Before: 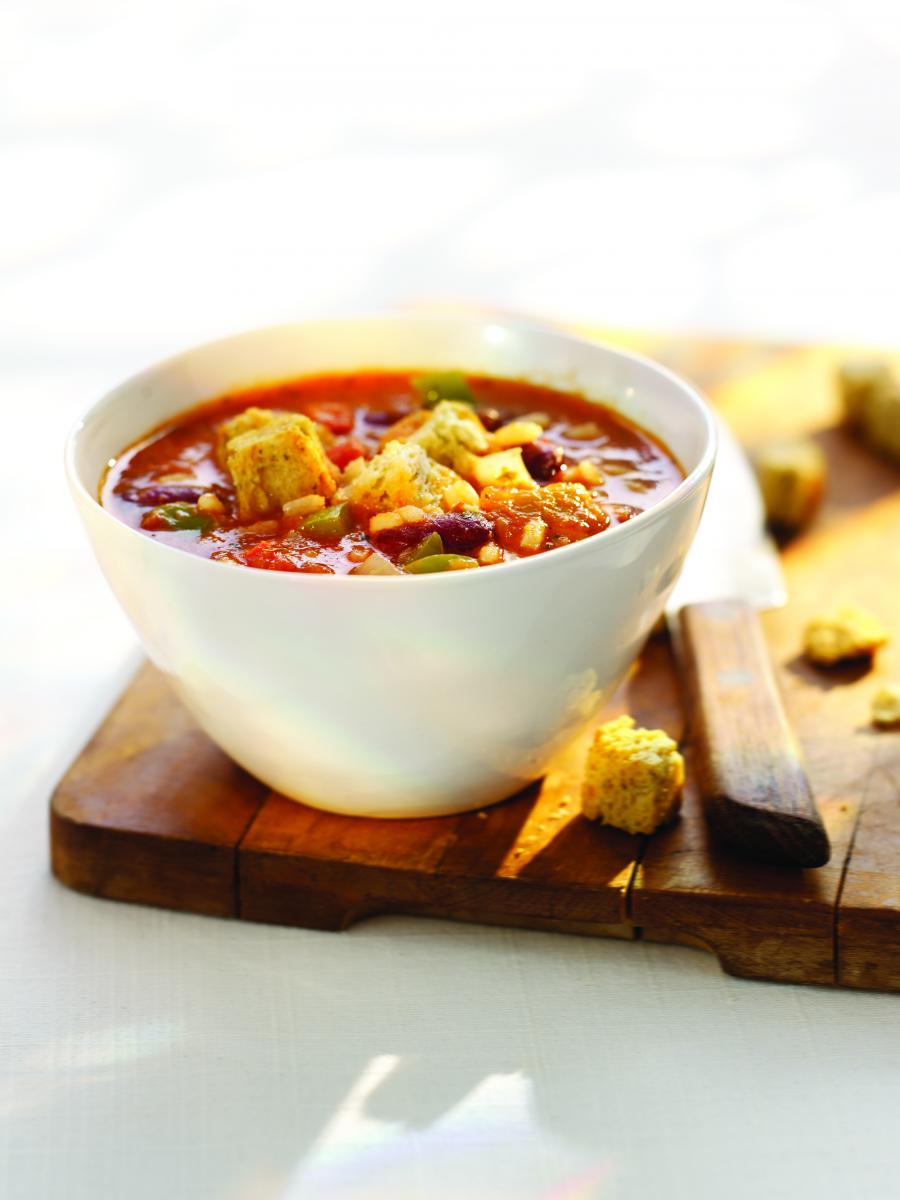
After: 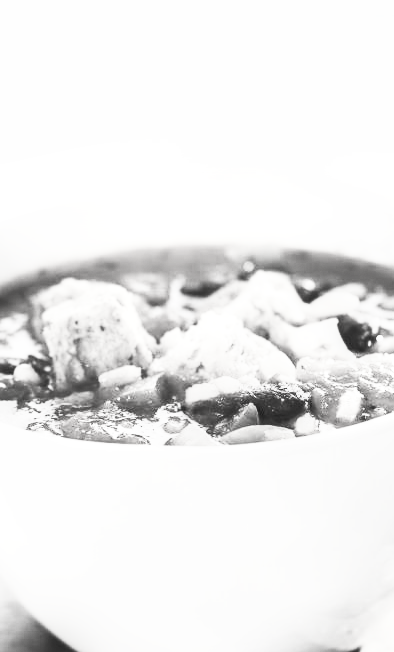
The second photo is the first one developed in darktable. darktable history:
crop: left 20.531%, top 10.791%, right 35.628%, bottom 34.874%
base curve: curves: ch0 [(0, 0) (0.088, 0.125) (0.176, 0.251) (0.354, 0.501) (0.613, 0.749) (1, 0.877)], preserve colors none
contrast brightness saturation: contrast 0.525, brightness 0.463, saturation -0.992
local contrast: on, module defaults
